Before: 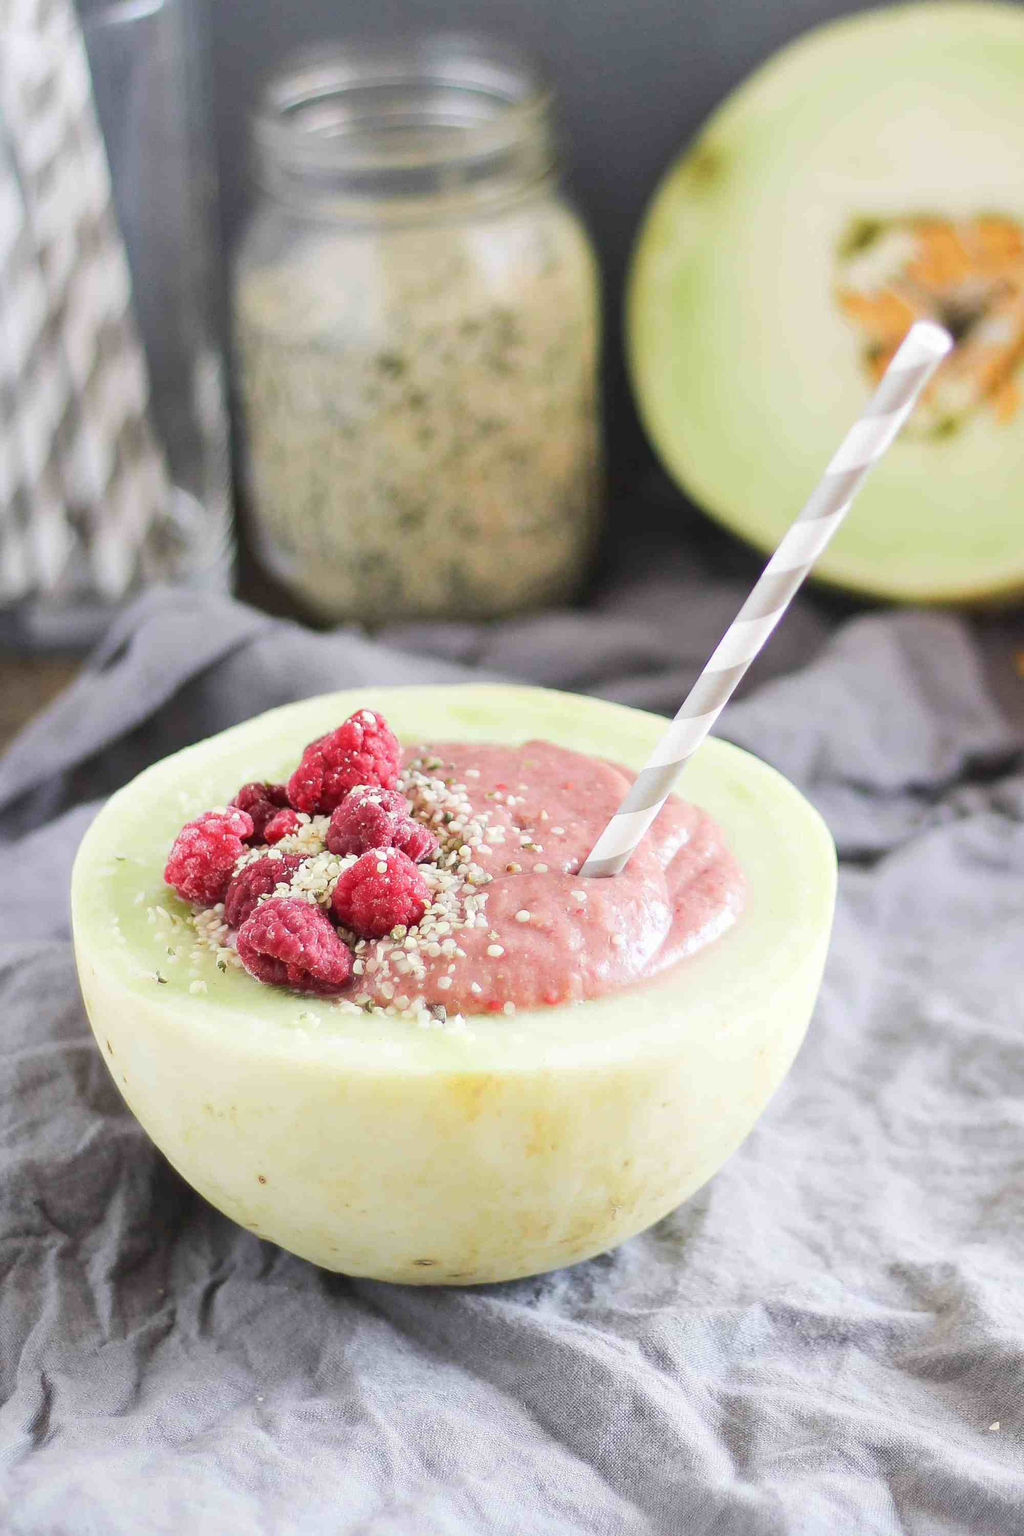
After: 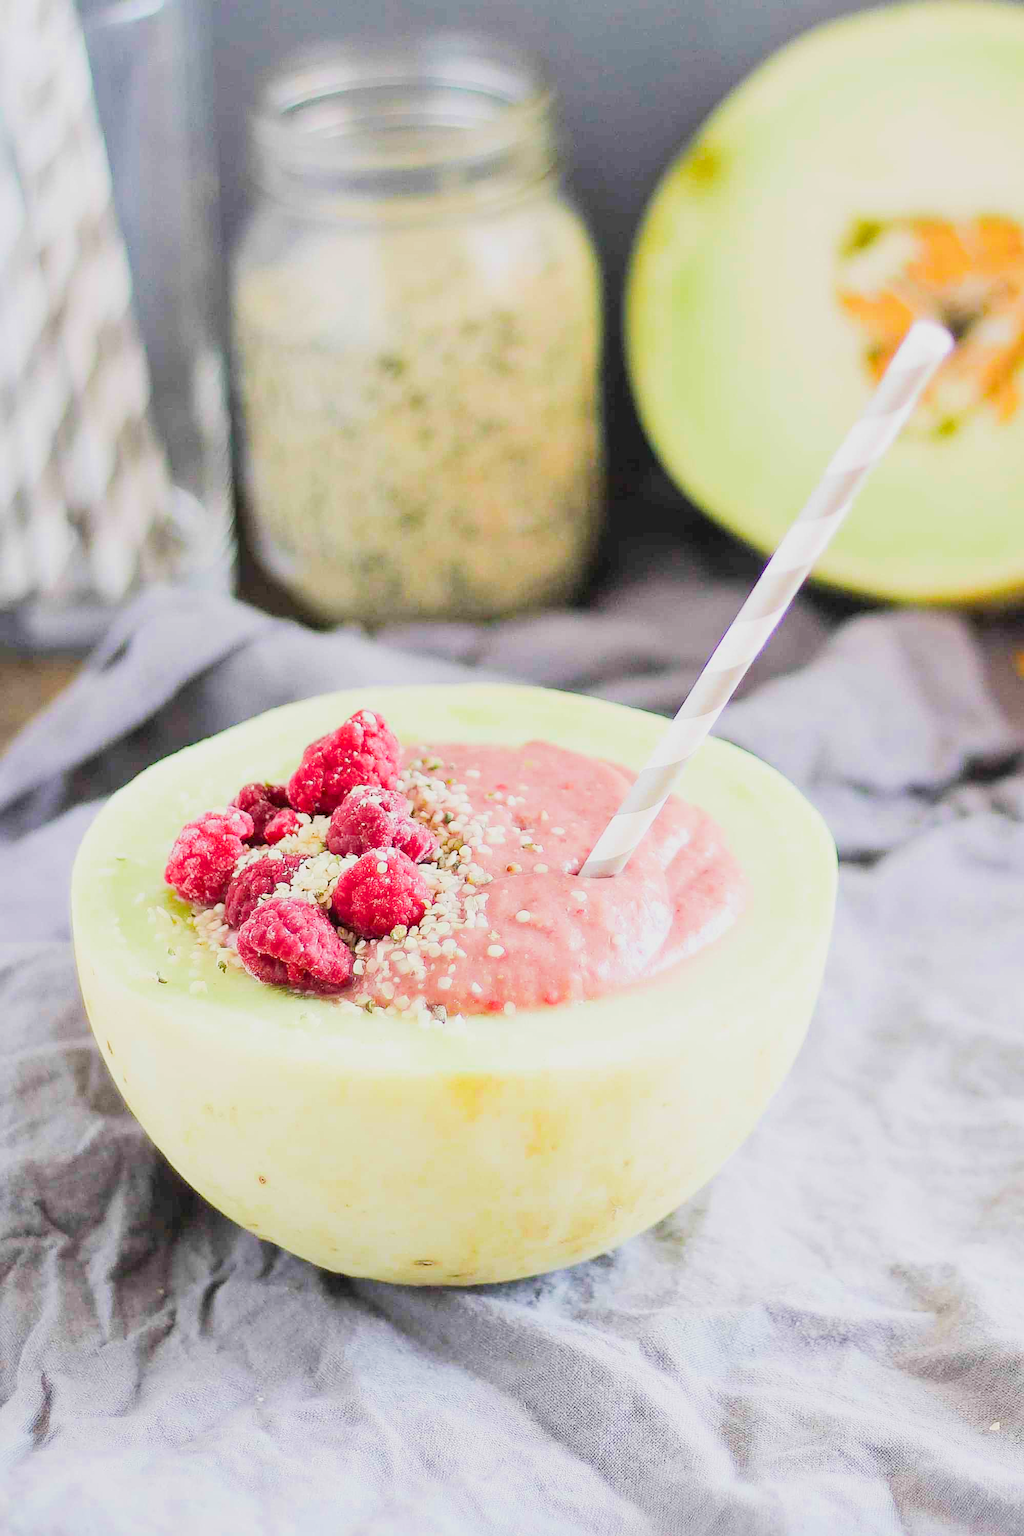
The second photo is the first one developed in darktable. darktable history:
exposure: black level correction 0, exposure 1 EV, compensate highlight preservation false
sharpen: on, module defaults
filmic rgb: black relative exposure -9.22 EV, white relative exposure 6.77 EV, hardness 3.07, contrast 1.05
color balance rgb: perceptual saturation grading › global saturation 20%, global vibrance 20%
